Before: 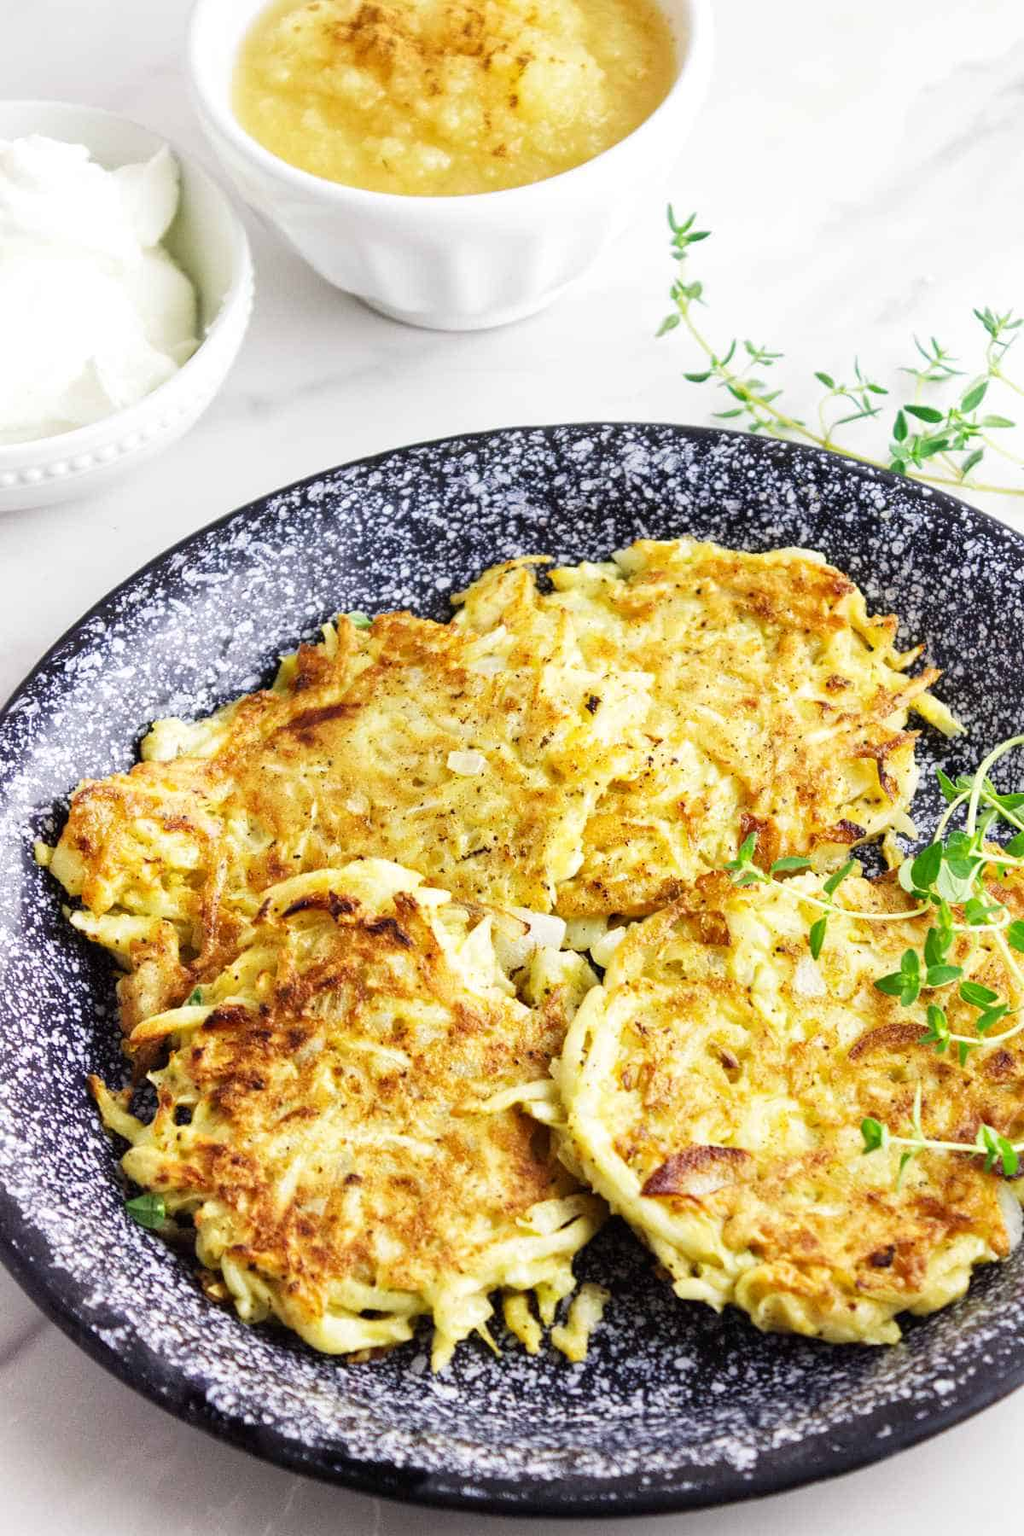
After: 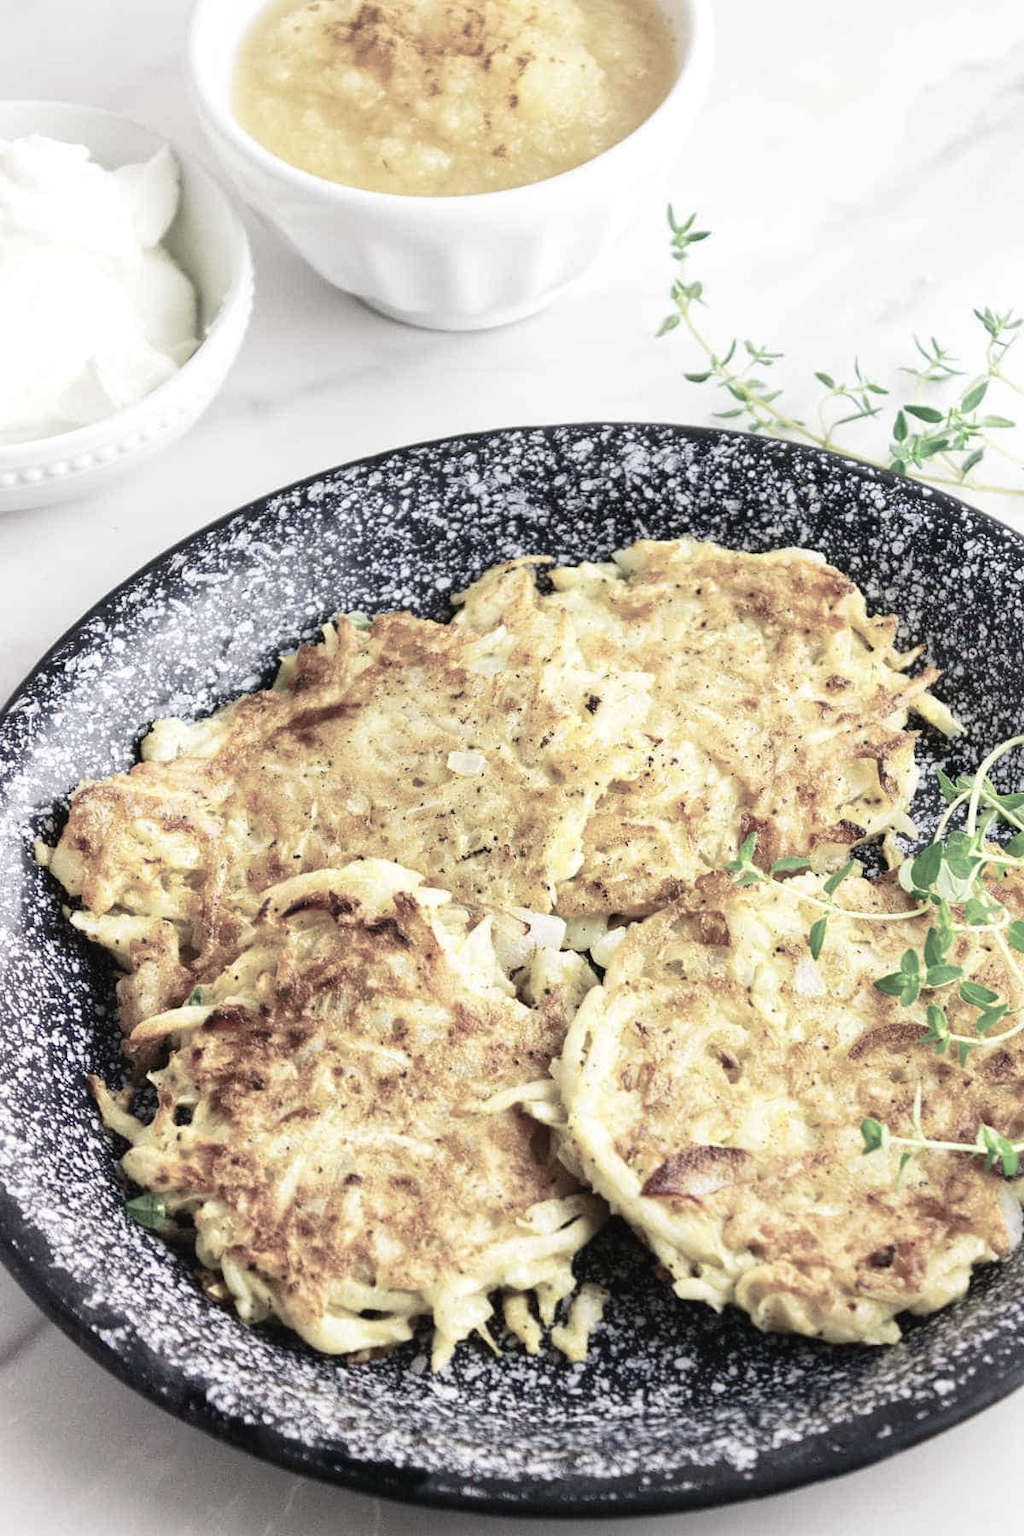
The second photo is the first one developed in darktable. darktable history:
color balance rgb: shadows lift › chroma 2.036%, shadows lift › hue 183.27°, global offset › luminance 0.229%, global offset › hue 169.49°, perceptual saturation grading › global saturation -29.099%, perceptual saturation grading › highlights -20.989%, perceptual saturation grading › mid-tones -23.65%, perceptual saturation grading › shadows -22.971%
